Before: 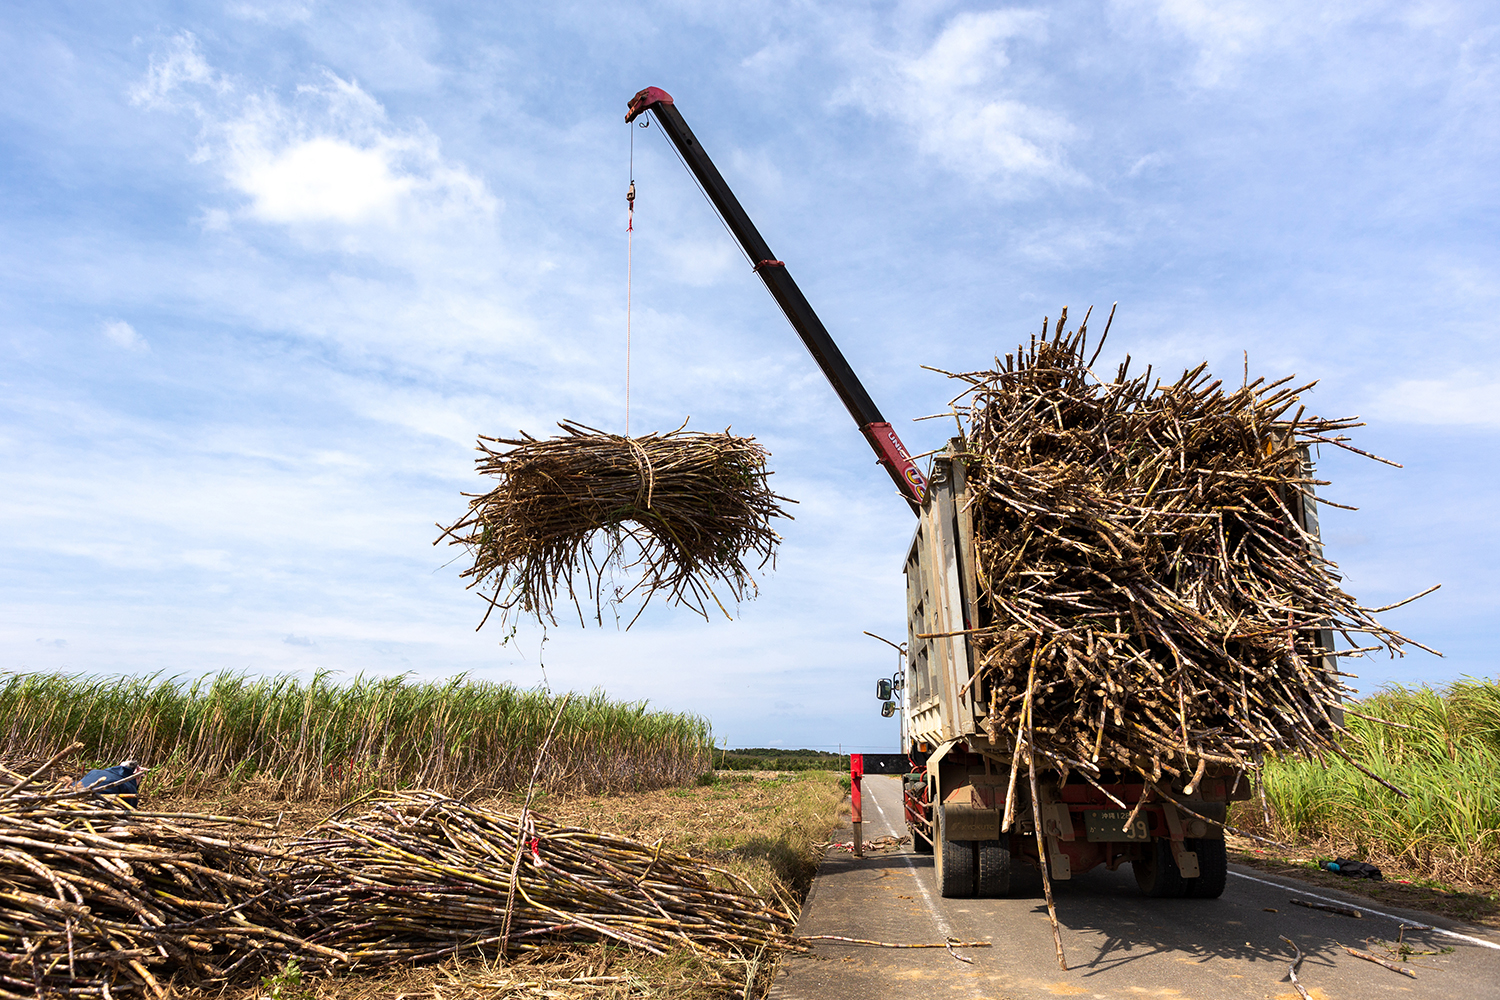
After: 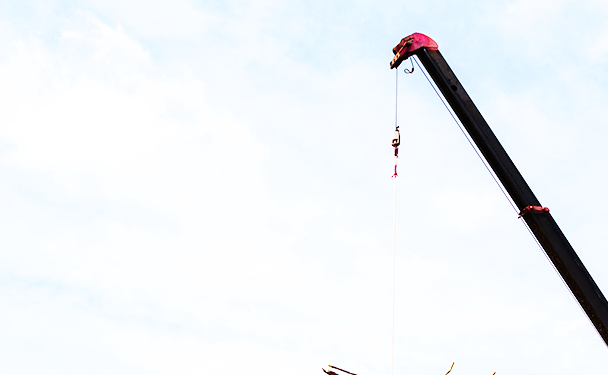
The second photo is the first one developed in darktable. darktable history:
crop: left 15.683%, top 5.427%, right 43.781%, bottom 57.017%
base curve: curves: ch0 [(0, 0) (0.007, 0.004) (0.027, 0.03) (0.046, 0.07) (0.207, 0.54) (0.442, 0.872) (0.673, 0.972) (1, 1)], preserve colors none
